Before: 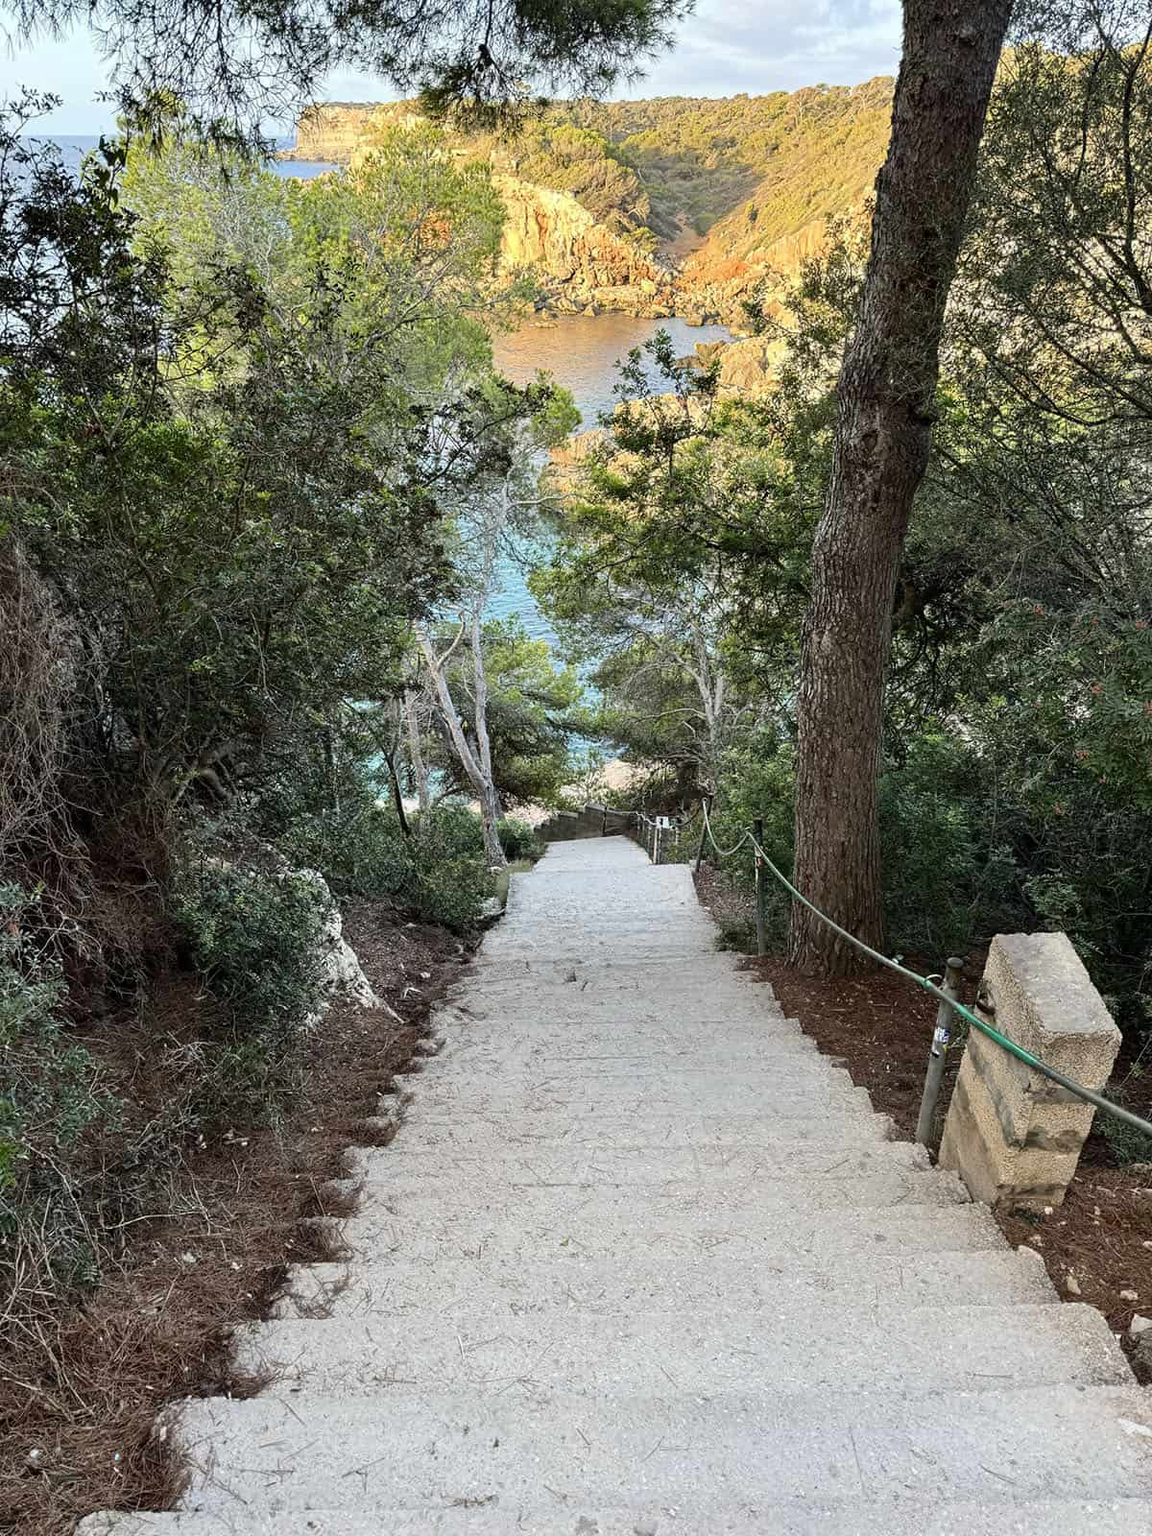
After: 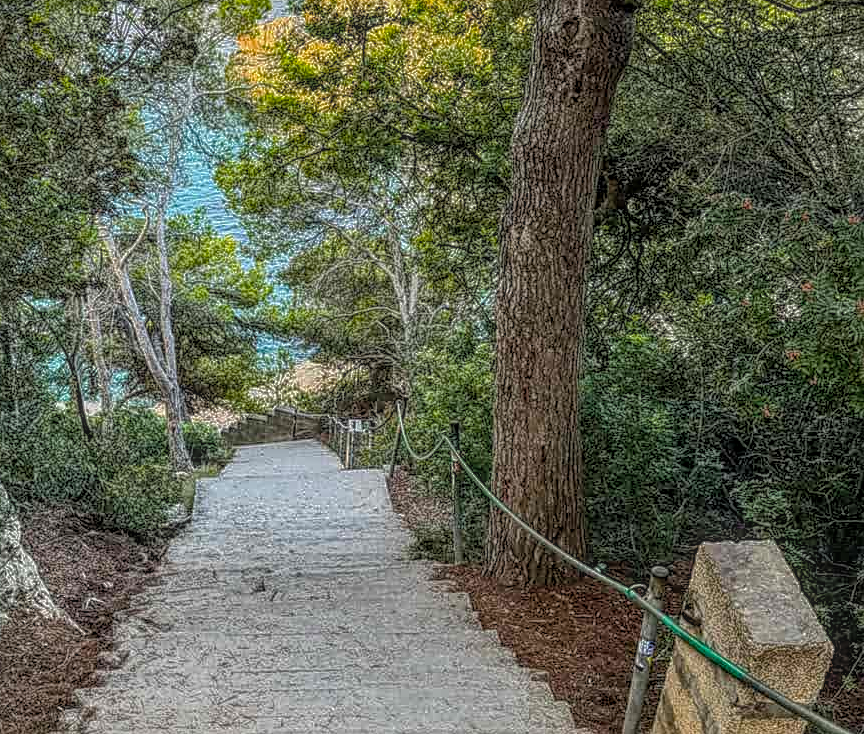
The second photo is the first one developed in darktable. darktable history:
crop and rotate: left 27.938%, top 27.046%, bottom 27.046%
local contrast: highlights 0%, shadows 0%, detail 200%, midtone range 0.25
color balance rgb: linear chroma grading › global chroma 15%, perceptual saturation grading › global saturation 30%
contrast brightness saturation: saturation -0.05
sharpen: on, module defaults
